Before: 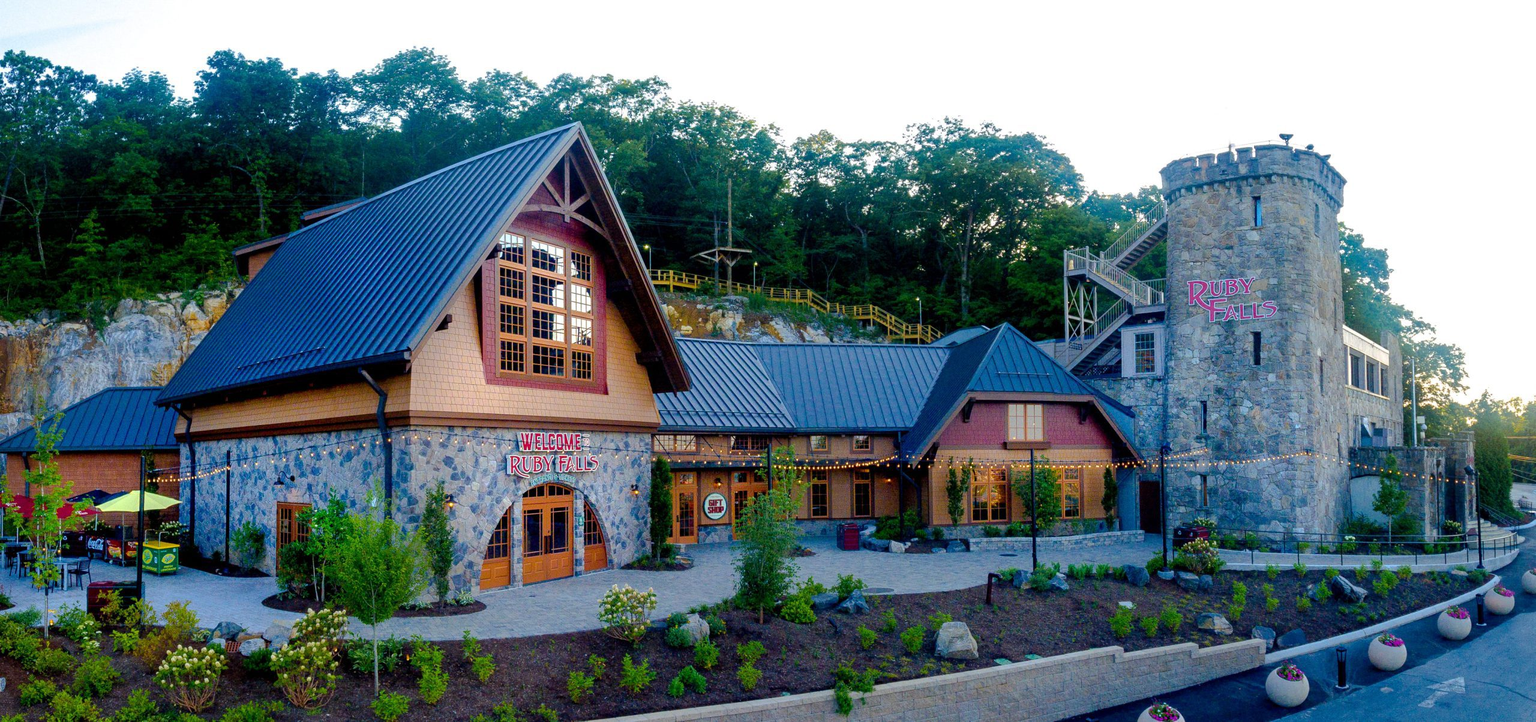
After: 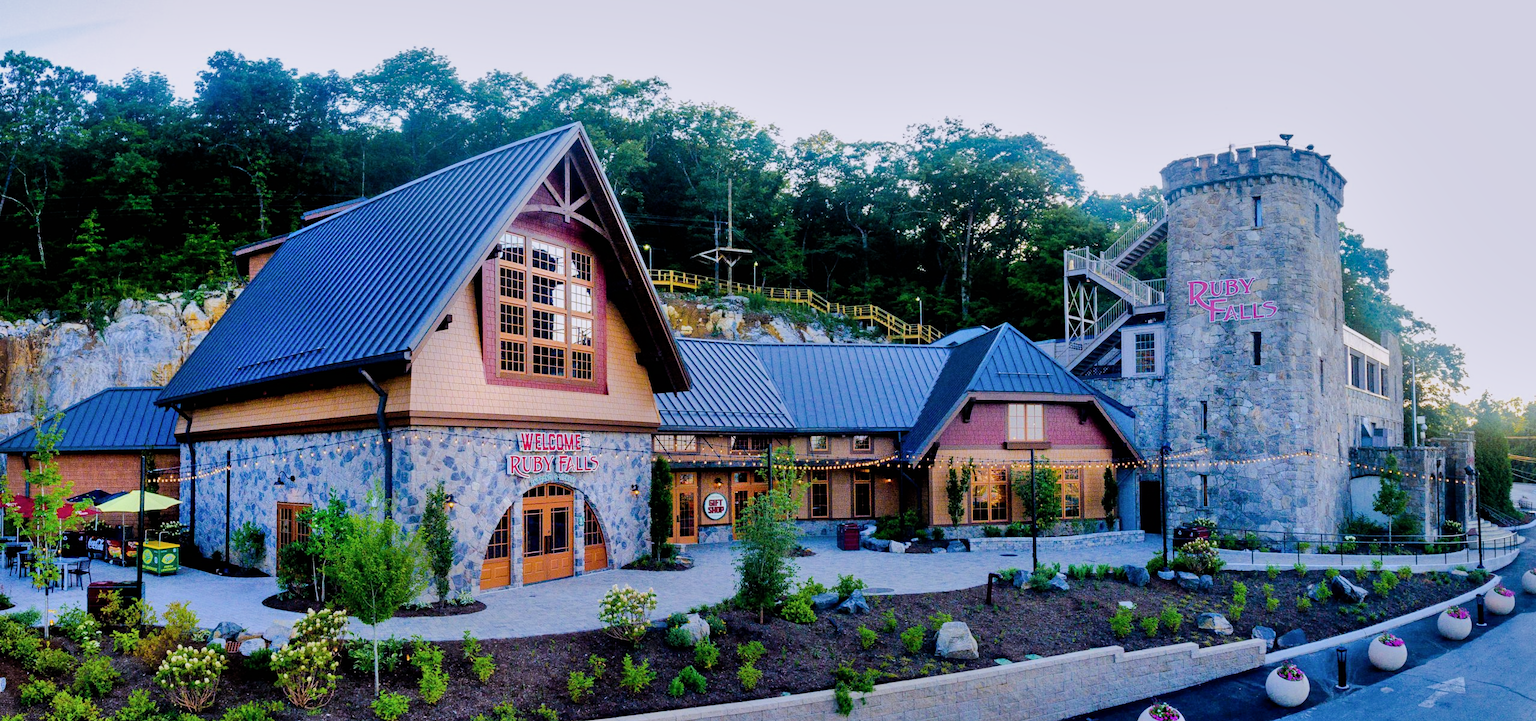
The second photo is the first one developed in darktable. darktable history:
filmic rgb: black relative exposure -7.65 EV, white relative exposure 4.56 EV, hardness 3.61
exposure: exposure 0.236 EV, compensate highlight preservation false
white balance: red 1.004, blue 1.096
shadows and highlights: soften with gaussian
tone equalizer: -8 EV -0.417 EV, -7 EV -0.389 EV, -6 EV -0.333 EV, -5 EV -0.222 EV, -3 EV 0.222 EV, -2 EV 0.333 EV, -1 EV 0.389 EV, +0 EV 0.417 EV, edges refinement/feathering 500, mask exposure compensation -1.57 EV, preserve details no
